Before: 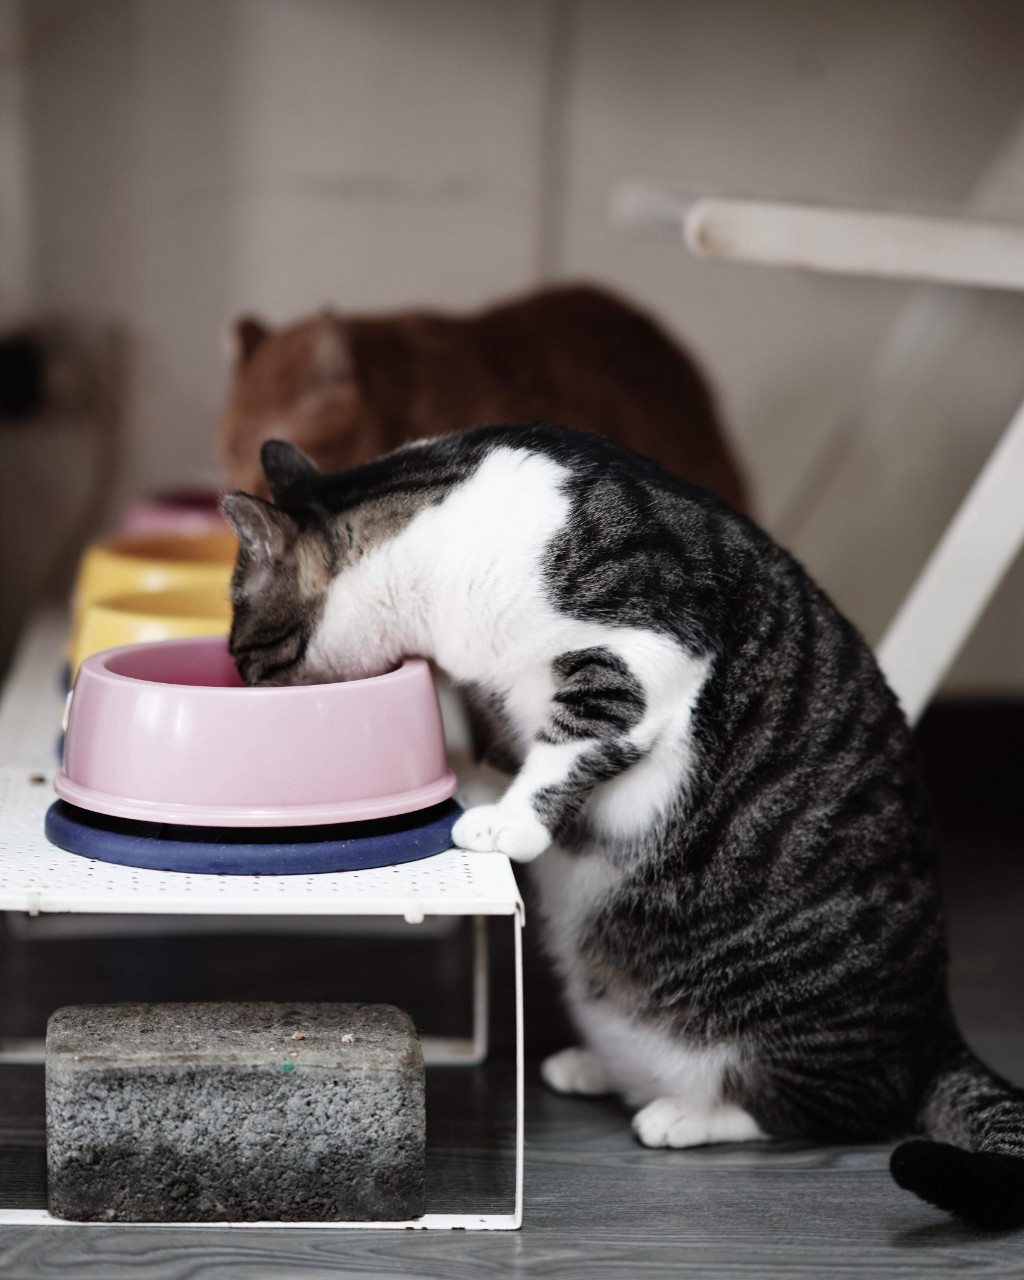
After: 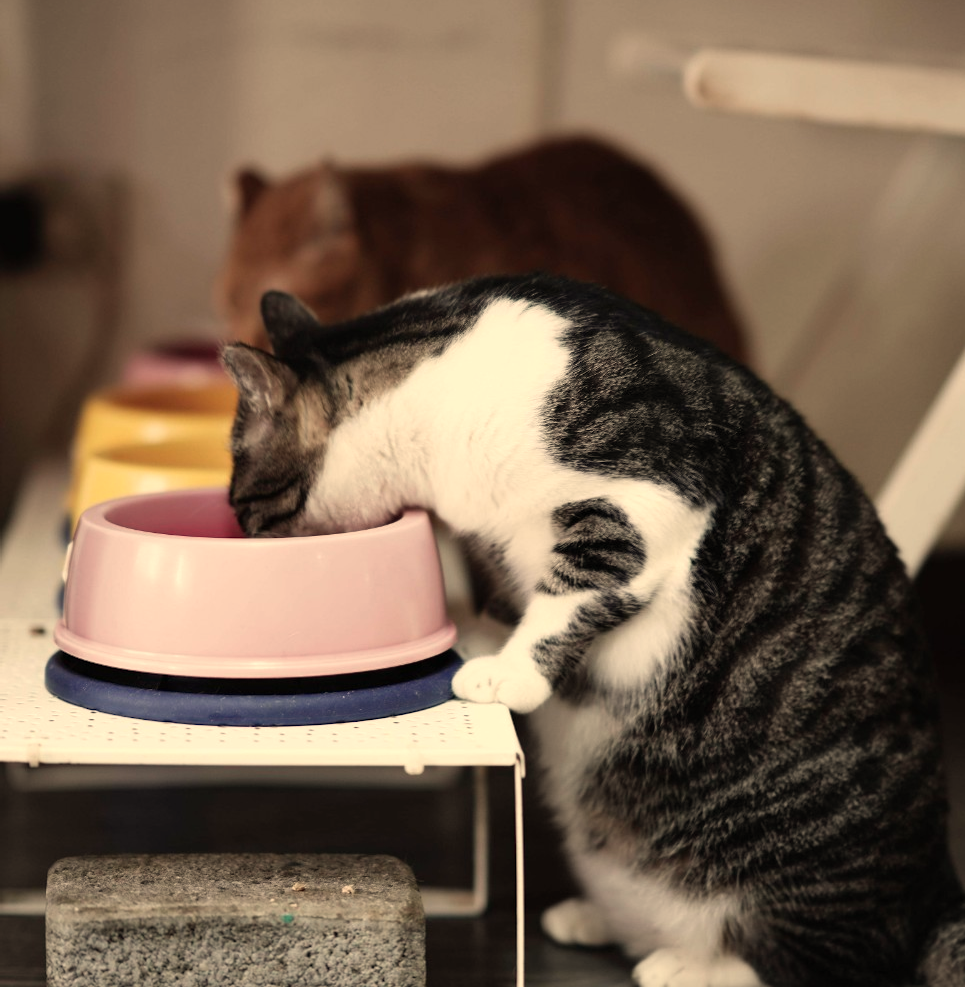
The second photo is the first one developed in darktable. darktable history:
exposure: exposure -0.021 EV, compensate highlight preservation false
white balance: red 1.123, blue 0.83
crop and rotate: angle 0.03°, top 11.643%, right 5.651%, bottom 11.189%
